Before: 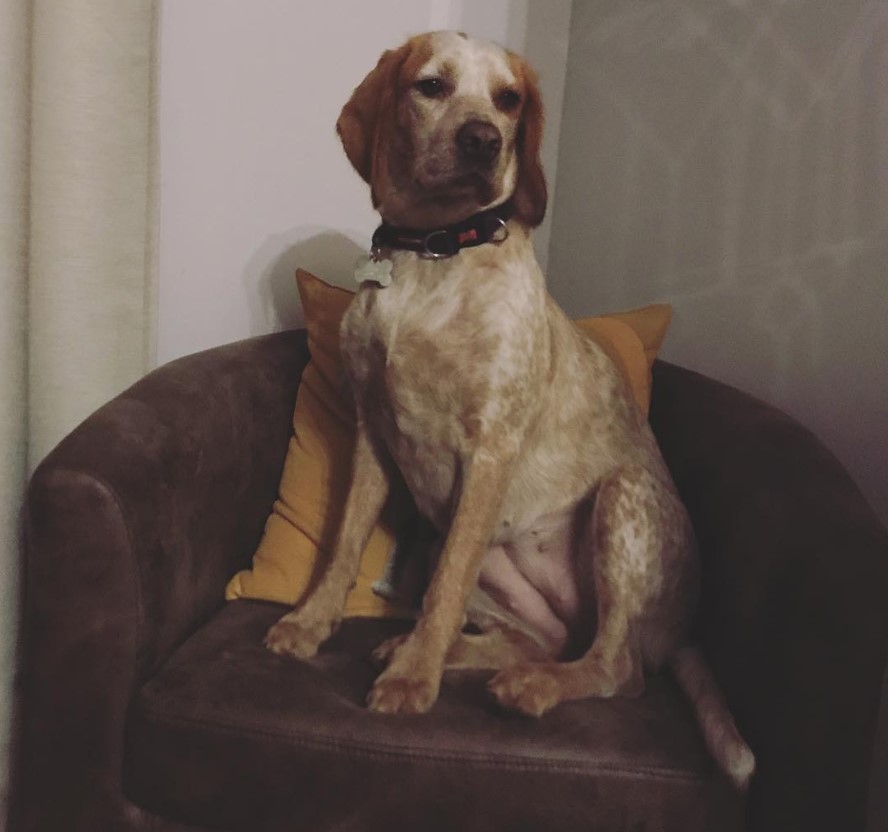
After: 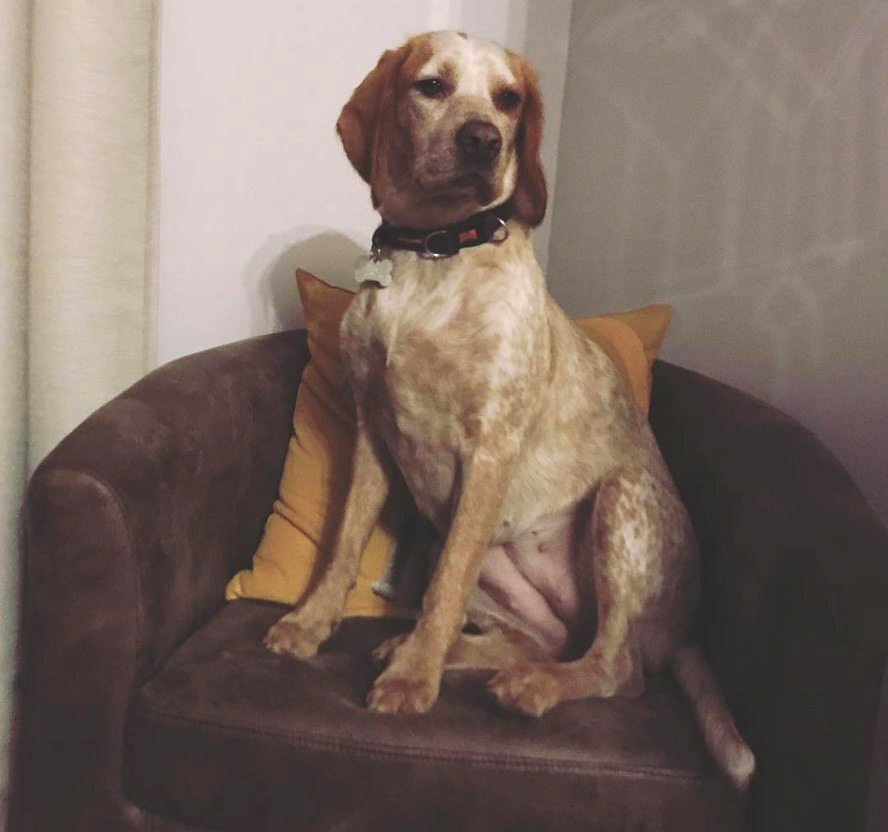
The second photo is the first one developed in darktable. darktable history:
exposure: black level correction 0.001, exposure 0.673 EV, compensate exposure bias true, compensate highlight preservation false
